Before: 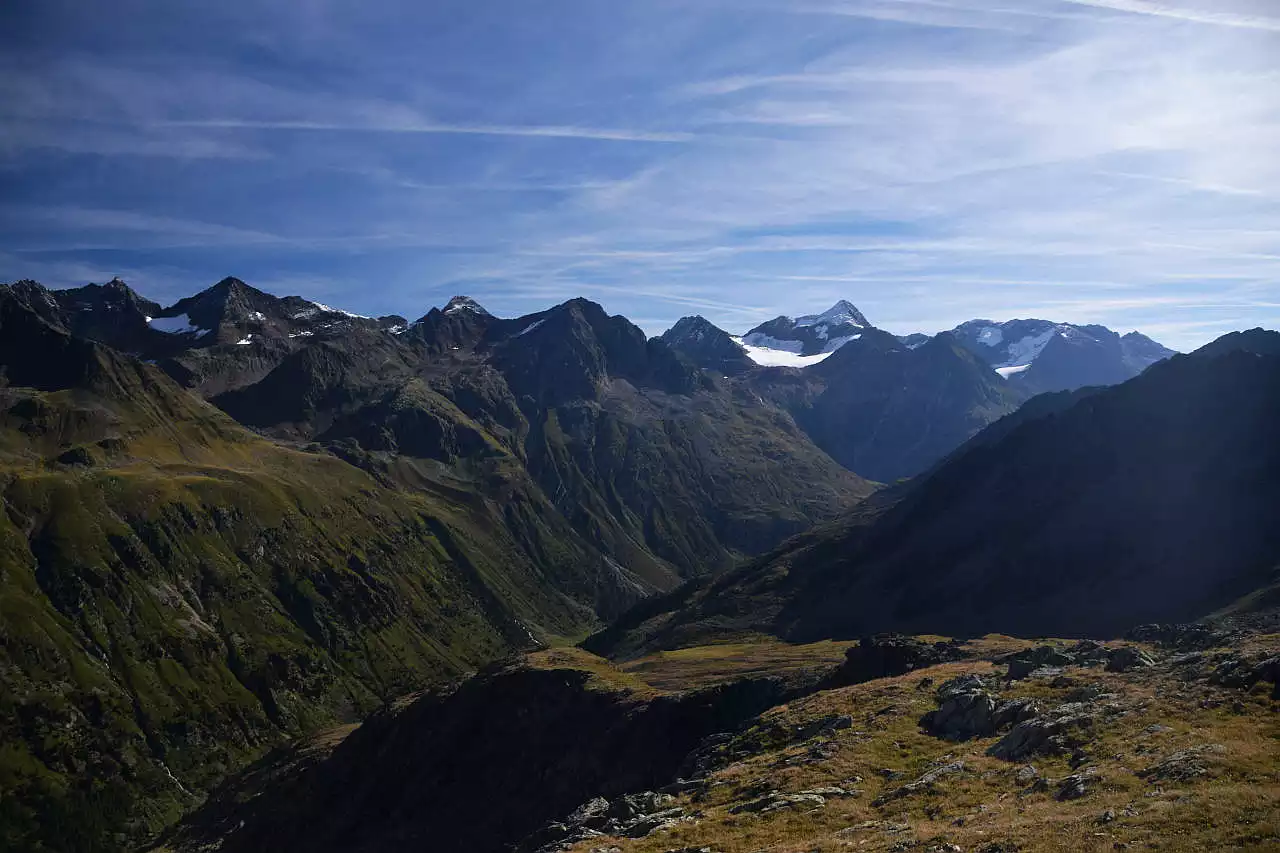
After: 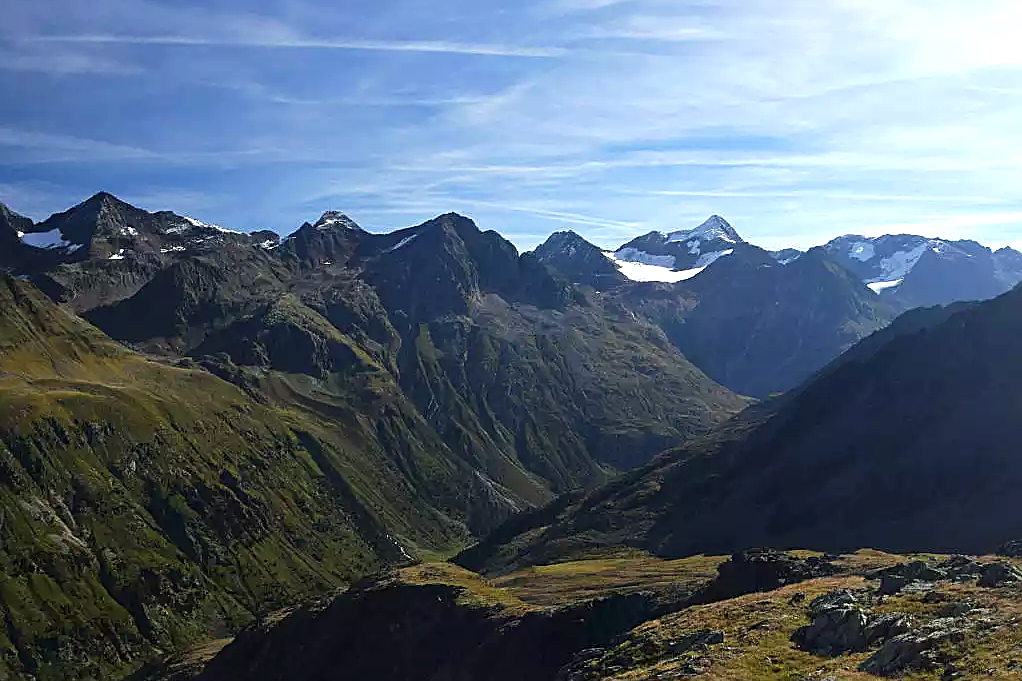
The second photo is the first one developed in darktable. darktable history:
sharpen: on, module defaults
color correction: highlights a* -4.28, highlights b* 6.53
crop and rotate: left 10.071%, top 10.071%, right 10.02%, bottom 10.02%
exposure: exposure 0.6 EV, compensate highlight preservation false
